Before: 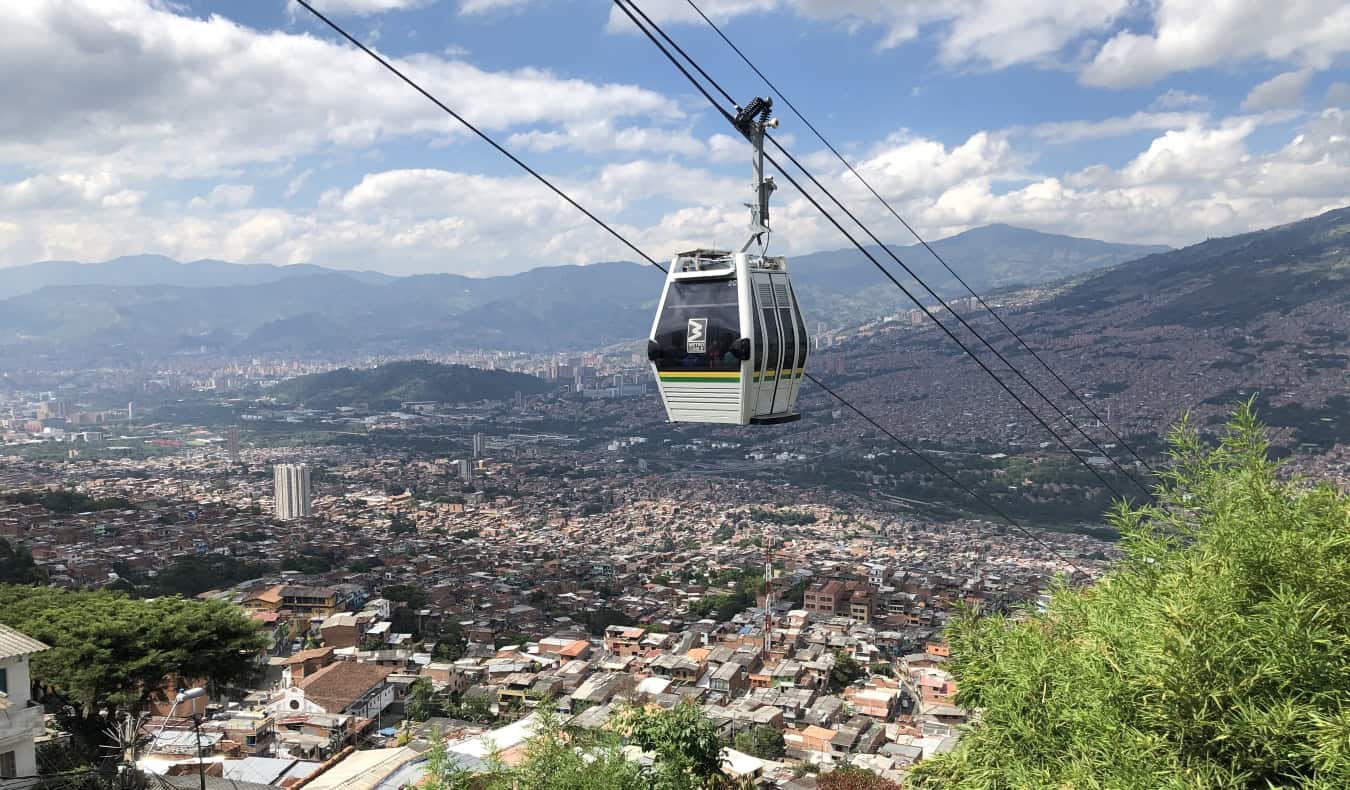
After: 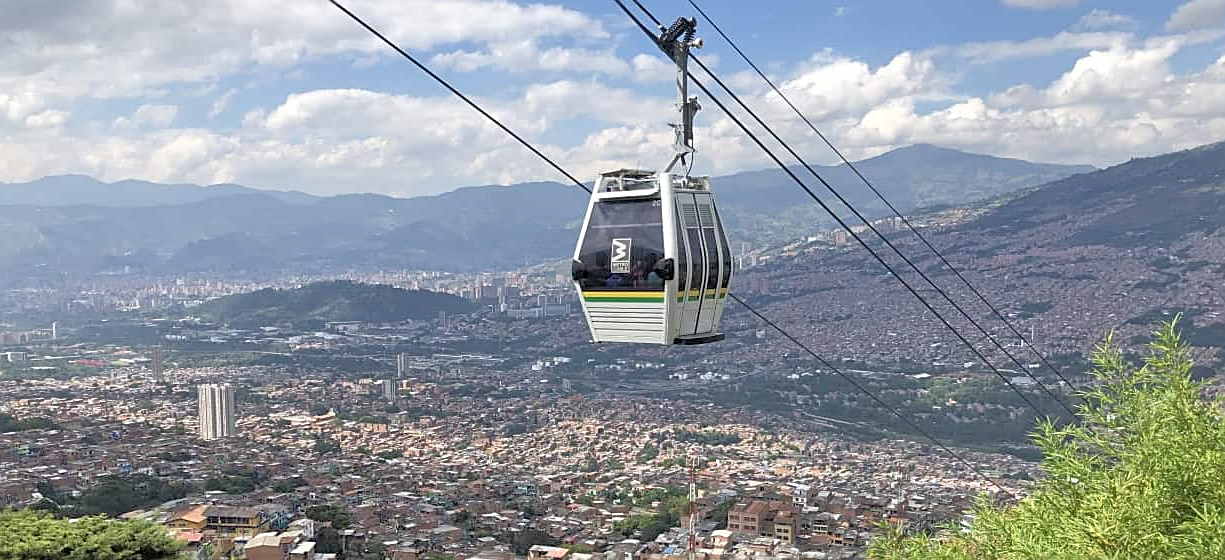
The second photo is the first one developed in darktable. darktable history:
crop: left 5.641%, top 10.192%, right 3.568%, bottom 18.846%
sharpen: on, module defaults
tone equalizer: -7 EV 0.155 EV, -6 EV 0.606 EV, -5 EV 1.13 EV, -4 EV 1.33 EV, -3 EV 1.17 EV, -2 EV 0.6 EV, -1 EV 0.164 EV
